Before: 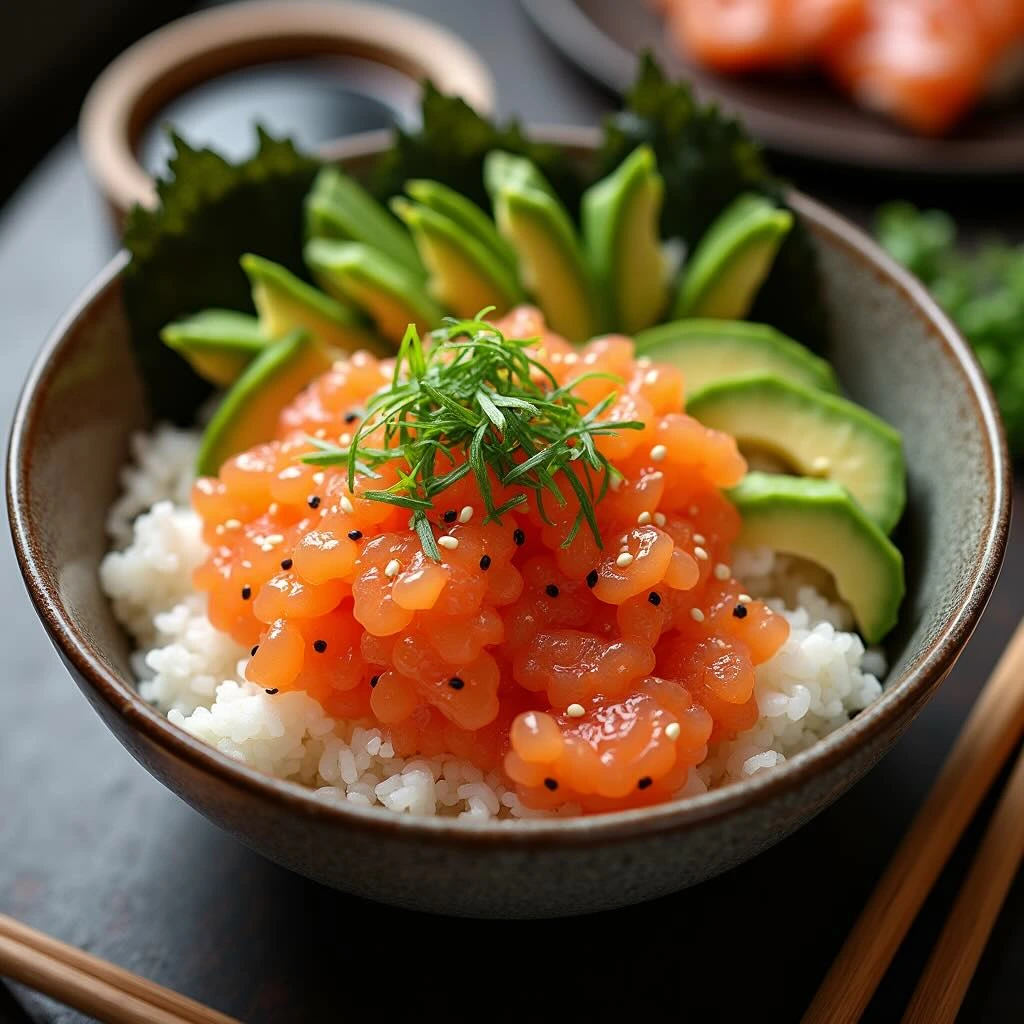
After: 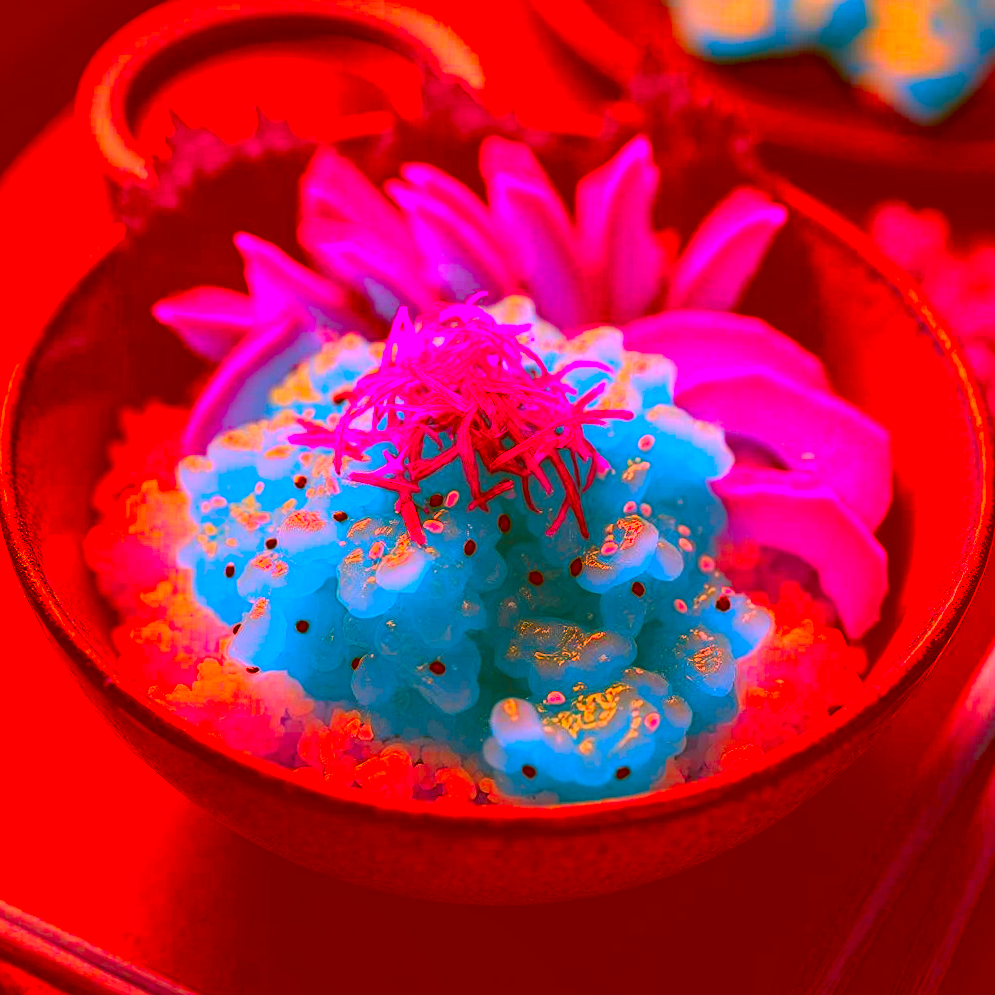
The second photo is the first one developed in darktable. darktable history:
local contrast: on, module defaults
crop and rotate: angle -1.69°
color correction: highlights a* -39.68, highlights b* -40, shadows a* -40, shadows b* -40, saturation -3
tone equalizer: on, module defaults
